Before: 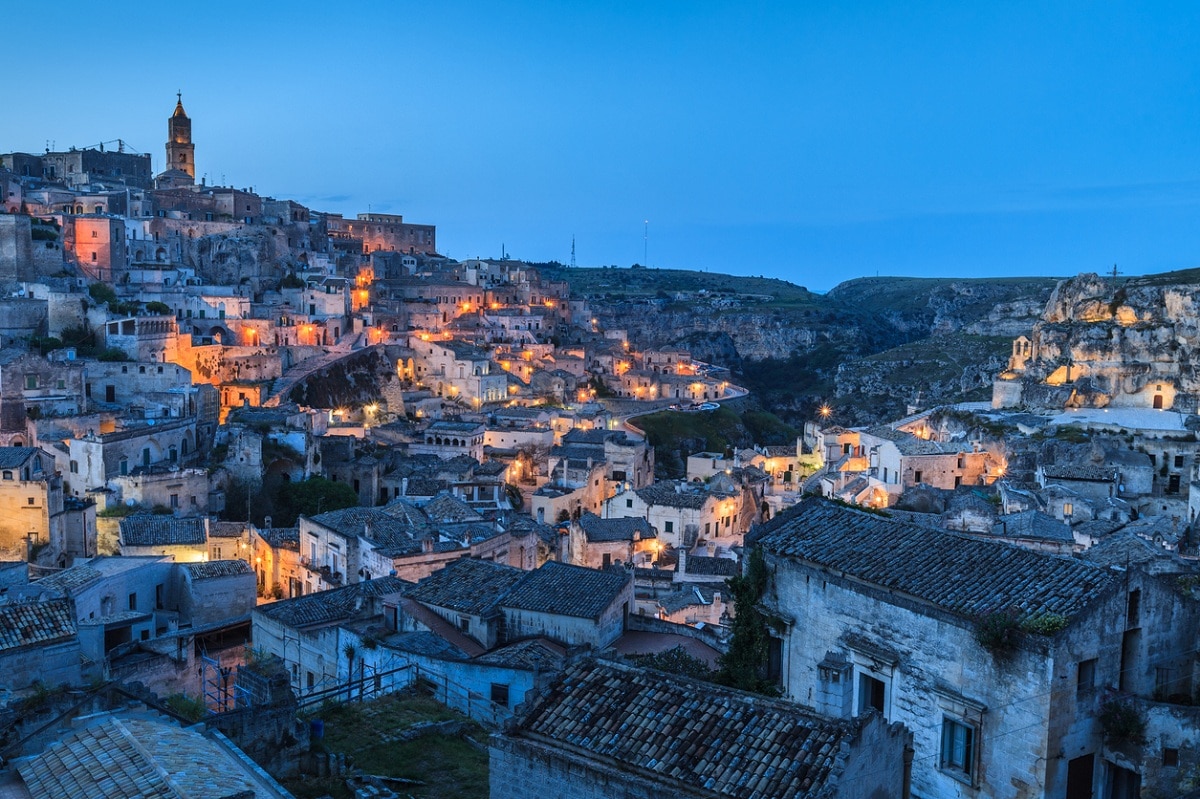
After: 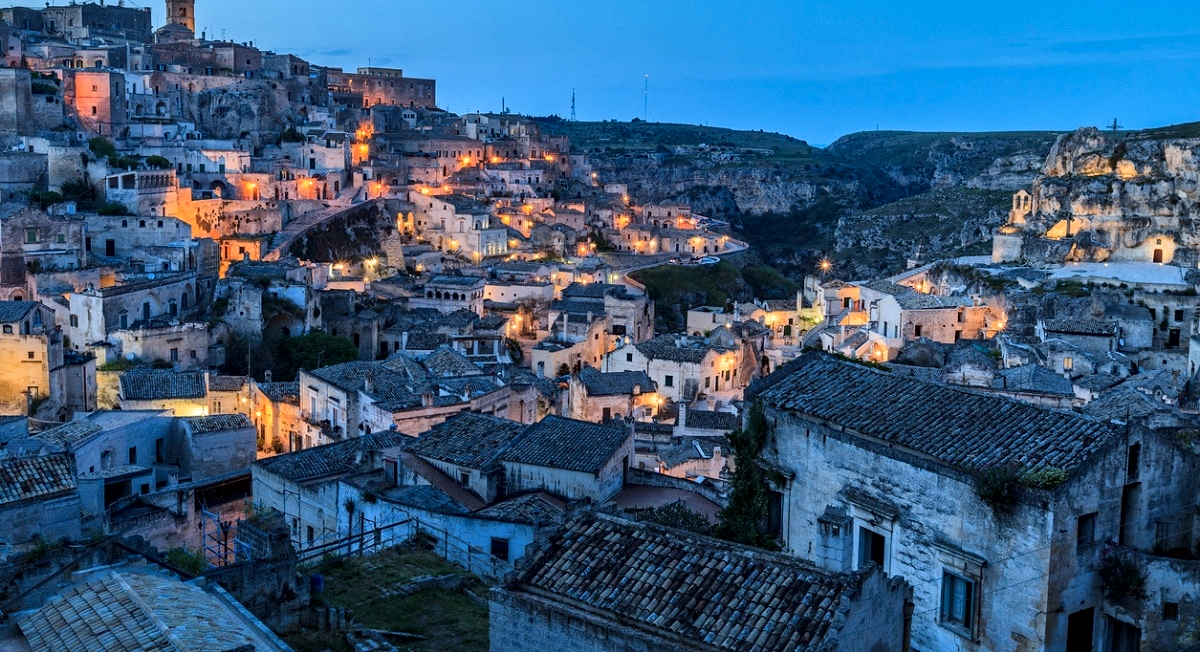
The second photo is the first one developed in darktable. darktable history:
local contrast: mode bilateral grid, contrast 19, coarseness 49, detail 139%, midtone range 0.2
crop and rotate: top 18.373%
haze removal: compatibility mode true, adaptive false
